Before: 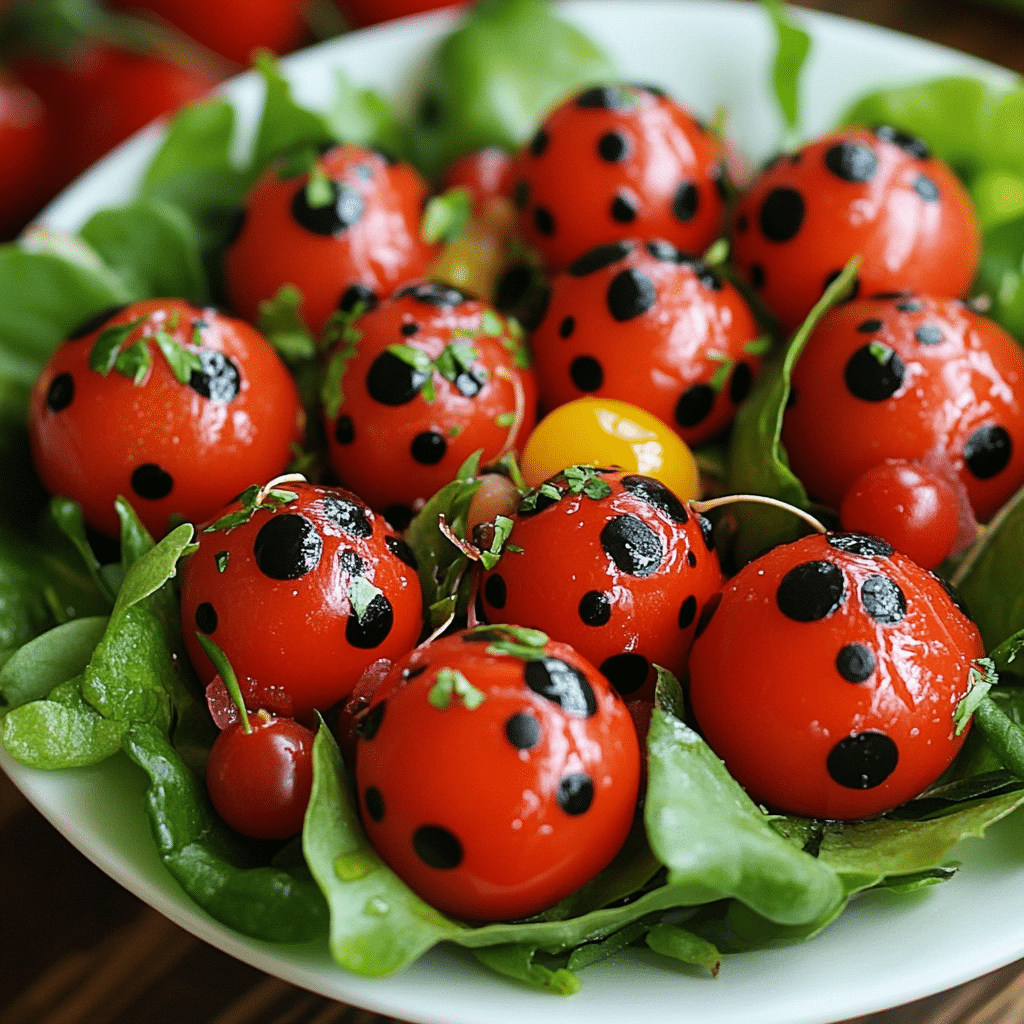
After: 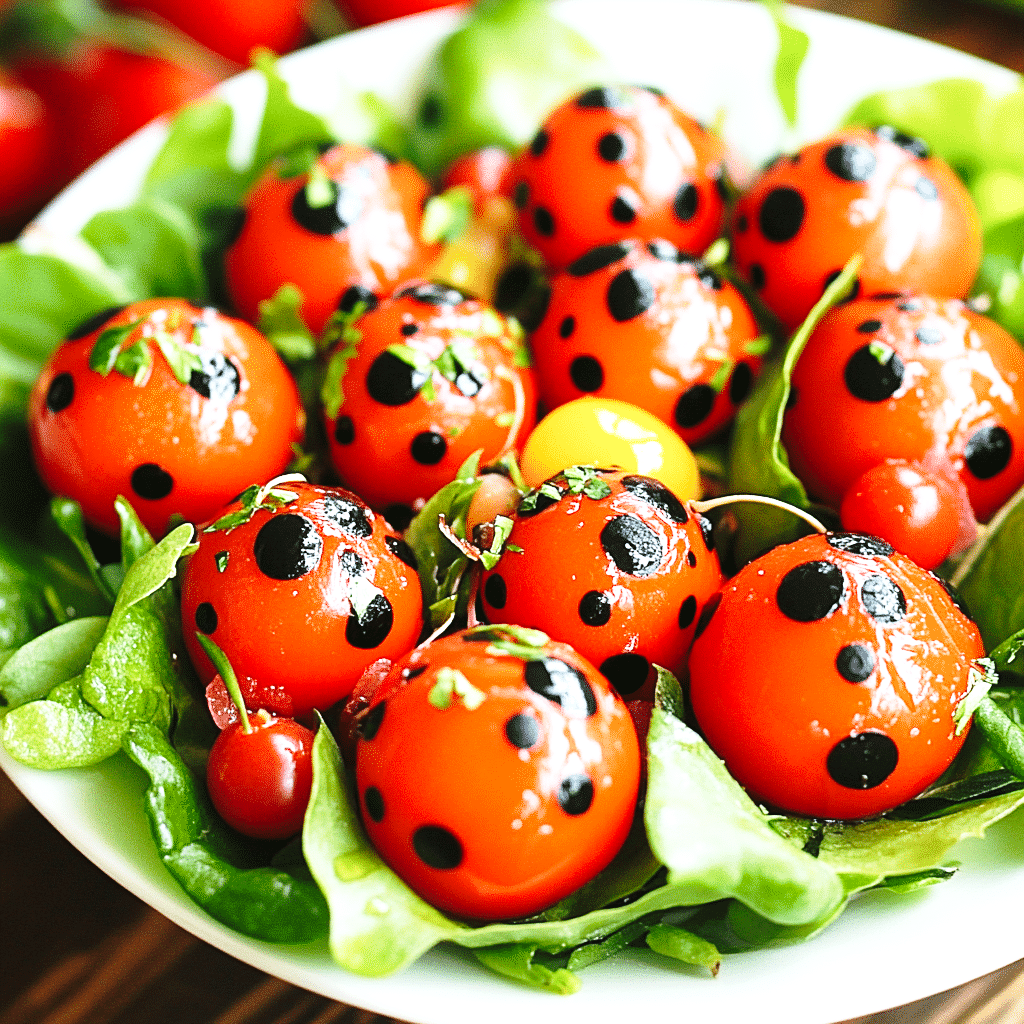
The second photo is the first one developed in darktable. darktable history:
exposure: black level correction -0.001, exposure 0.9 EV, compensate exposure bias true, compensate highlight preservation false
base curve: curves: ch0 [(0, 0) (0.028, 0.03) (0.121, 0.232) (0.46, 0.748) (0.859, 0.968) (1, 1)], preserve colors none
